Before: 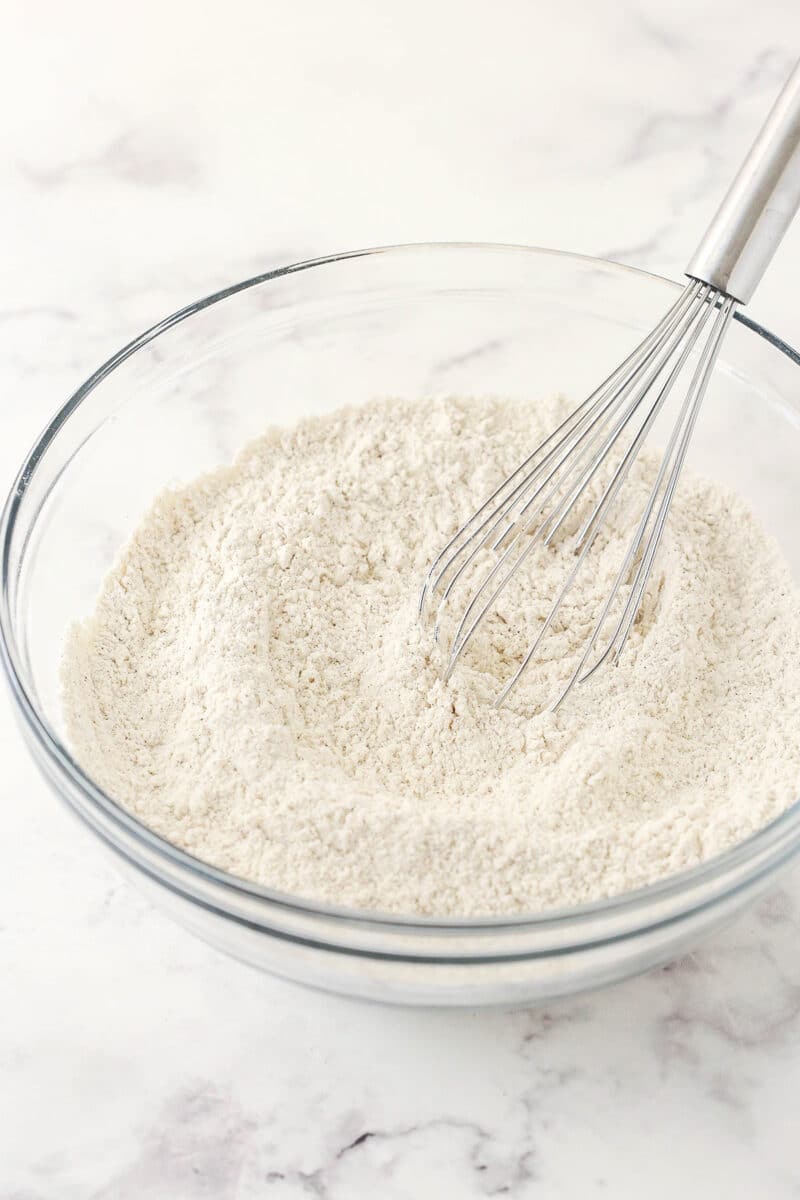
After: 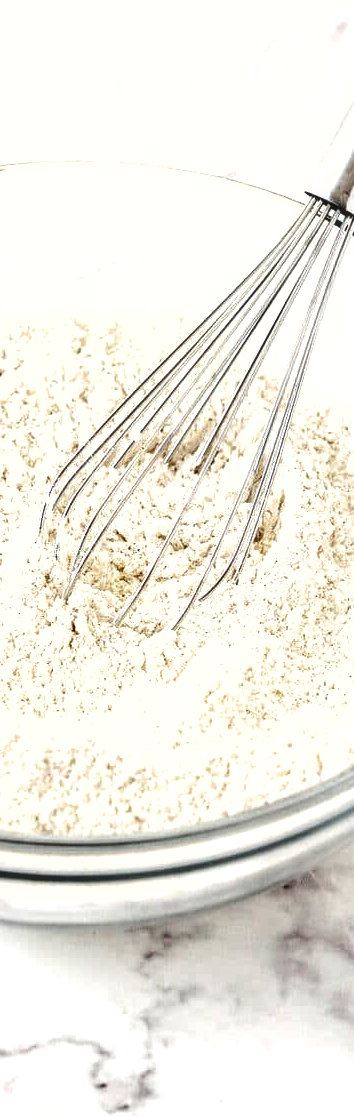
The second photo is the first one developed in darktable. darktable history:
local contrast: on, module defaults
shadows and highlights: low approximation 0.01, soften with gaussian
exposure: black level correction 0.001, exposure 0.499 EV, compensate highlight preservation false
crop: left 47.619%, top 6.91%, right 8.063%
